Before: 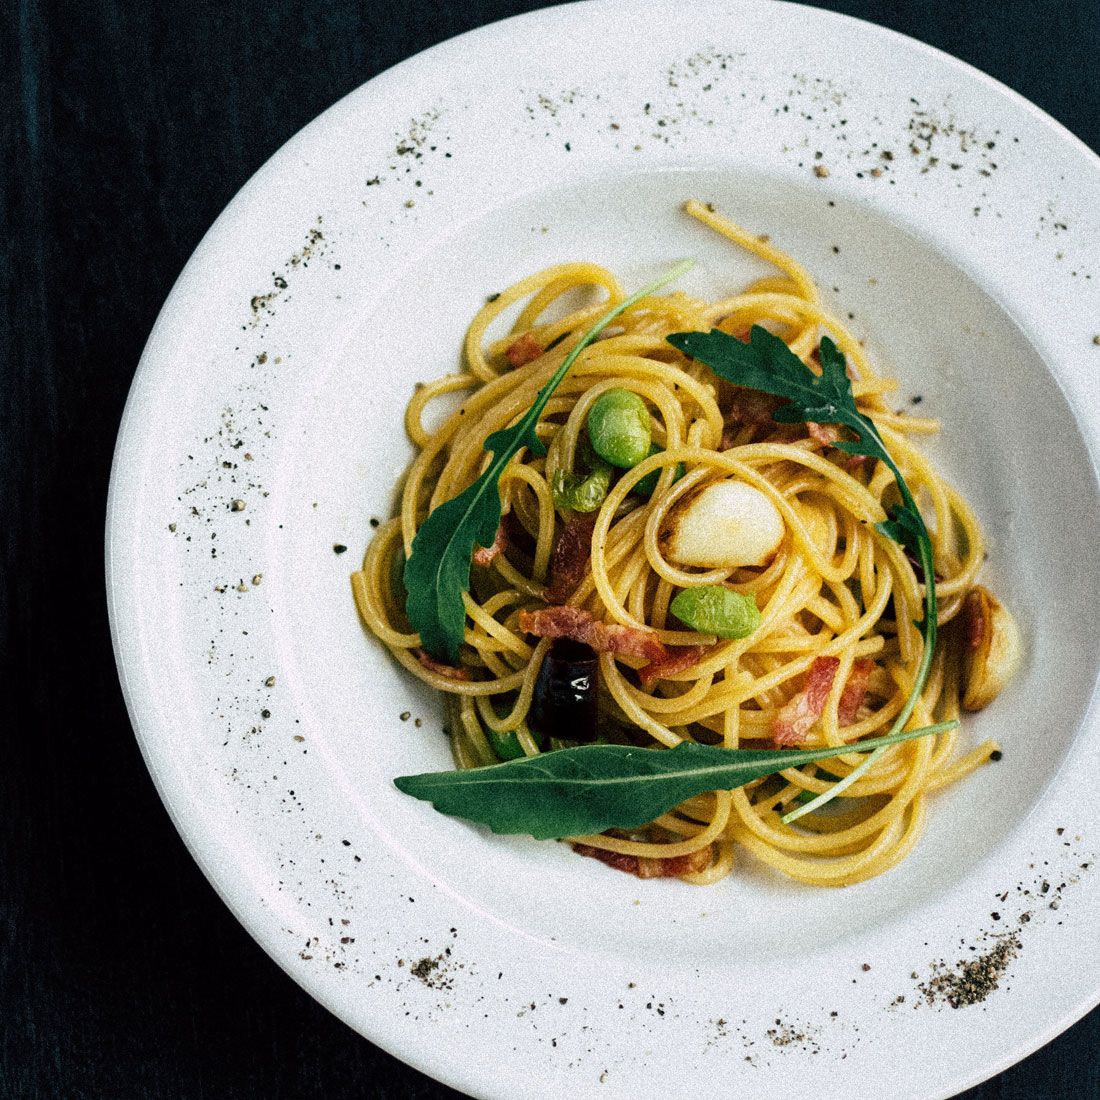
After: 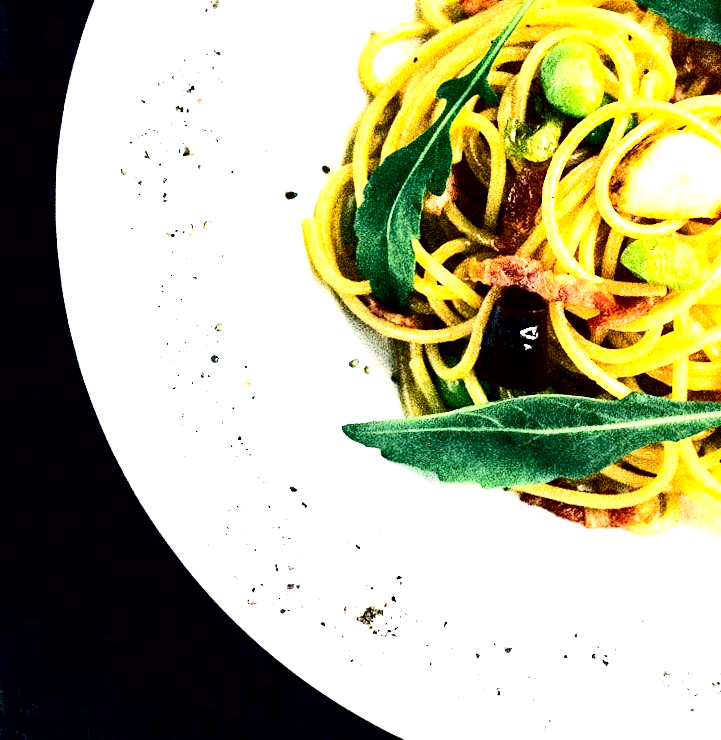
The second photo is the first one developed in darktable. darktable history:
crop and rotate: angle -0.796°, left 3.857%, top 31.718%, right 29.63%
exposure: black level correction 0.009, exposure 1.422 EV, compensate highlight preservation false
tone equalizer: -8 EV -0.78 EV, -7 EV -0.671 EV, -6 EV -0.567 EV, -5 EV -0.403 EV, -3 EV 0.403 EV, -2 EV 0.6 EV, -1 EV 0.681 EV, +0 EV 0.735 EV, edges refinement/feathering 500, mask exposure compensation -1.57 EV, preserve details no
contrast brightness saturation: contrast 0.243, brightness 0.088
